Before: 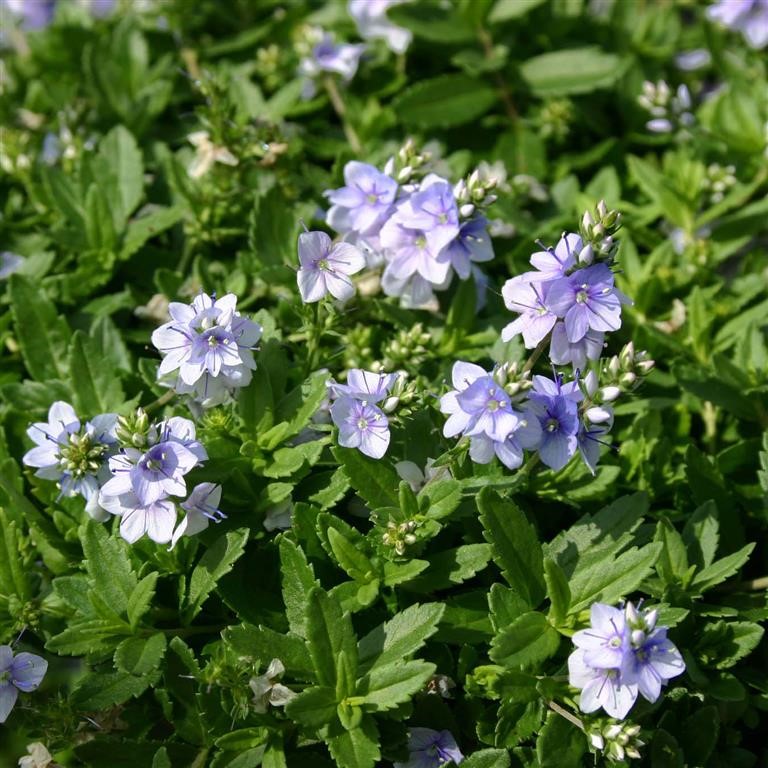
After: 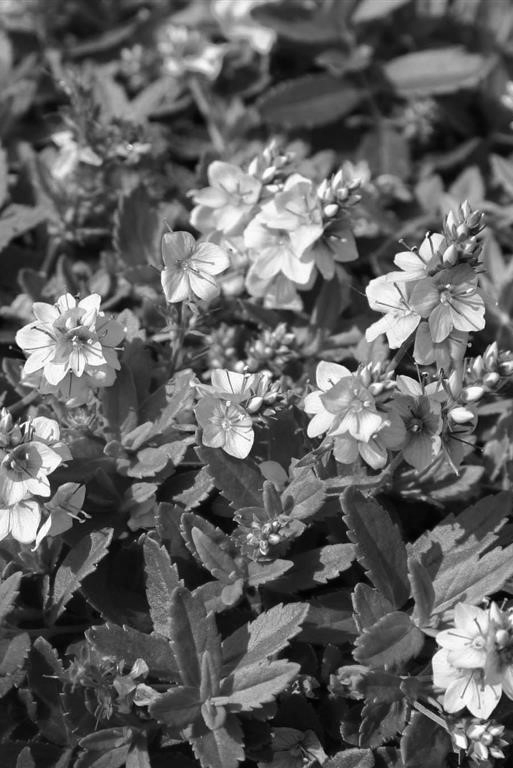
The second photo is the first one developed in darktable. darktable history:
monochrome: a 16.01, b -2.65, highlights 0.52
crop and rotate: left 17.732%, right 15.423%
